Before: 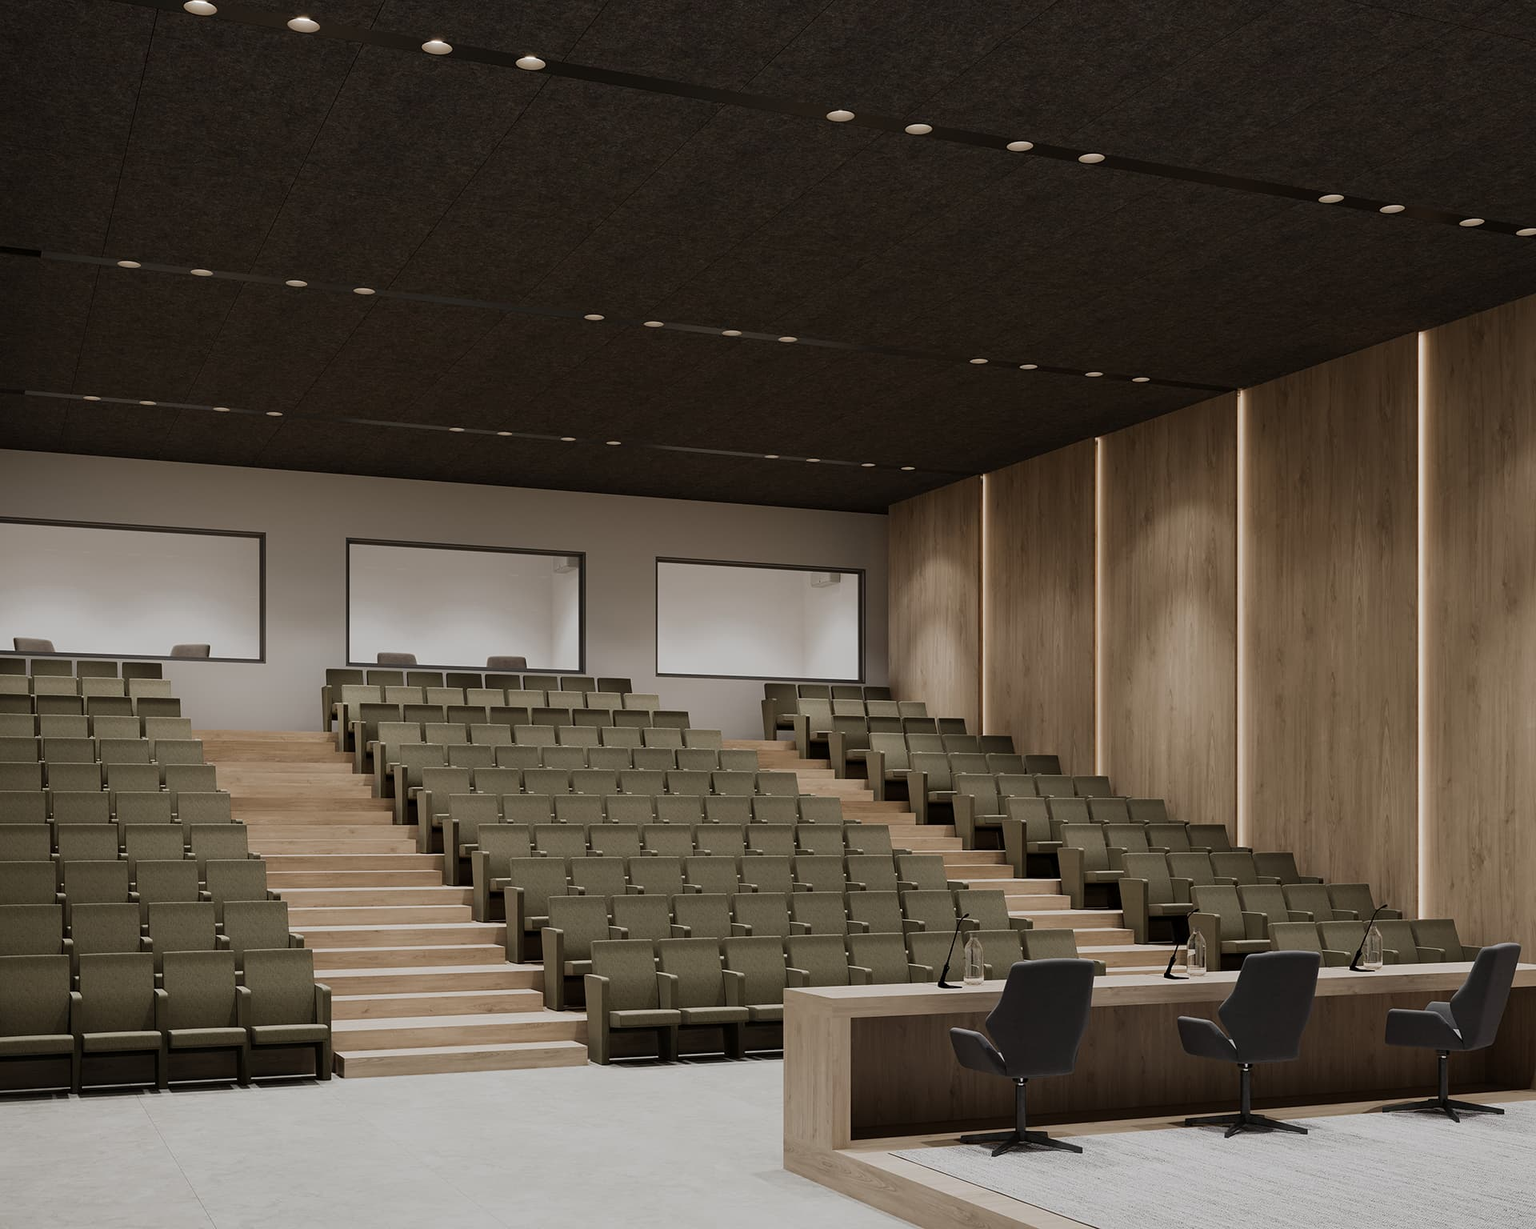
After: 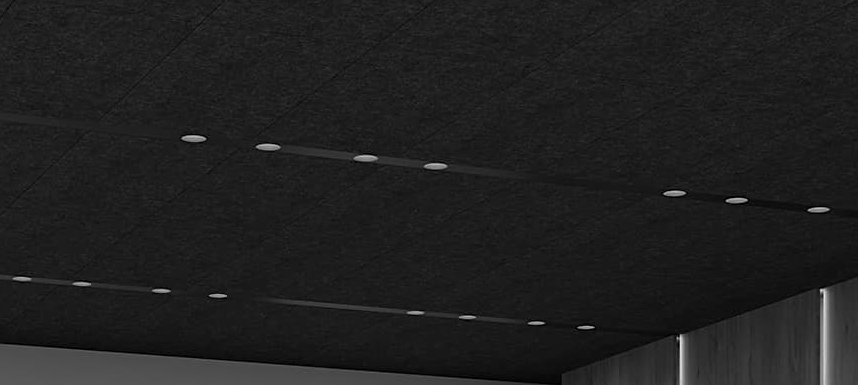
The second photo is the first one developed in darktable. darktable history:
white balance: red 0.948, green 1.02, blue 1.176
sharpen: amount 0.2
color contrast: green-magenta contrast 0, blue-yellow contrast 0
crop: left 28.64%, top 16.832%, right 26.637%, bottom 58.055%
